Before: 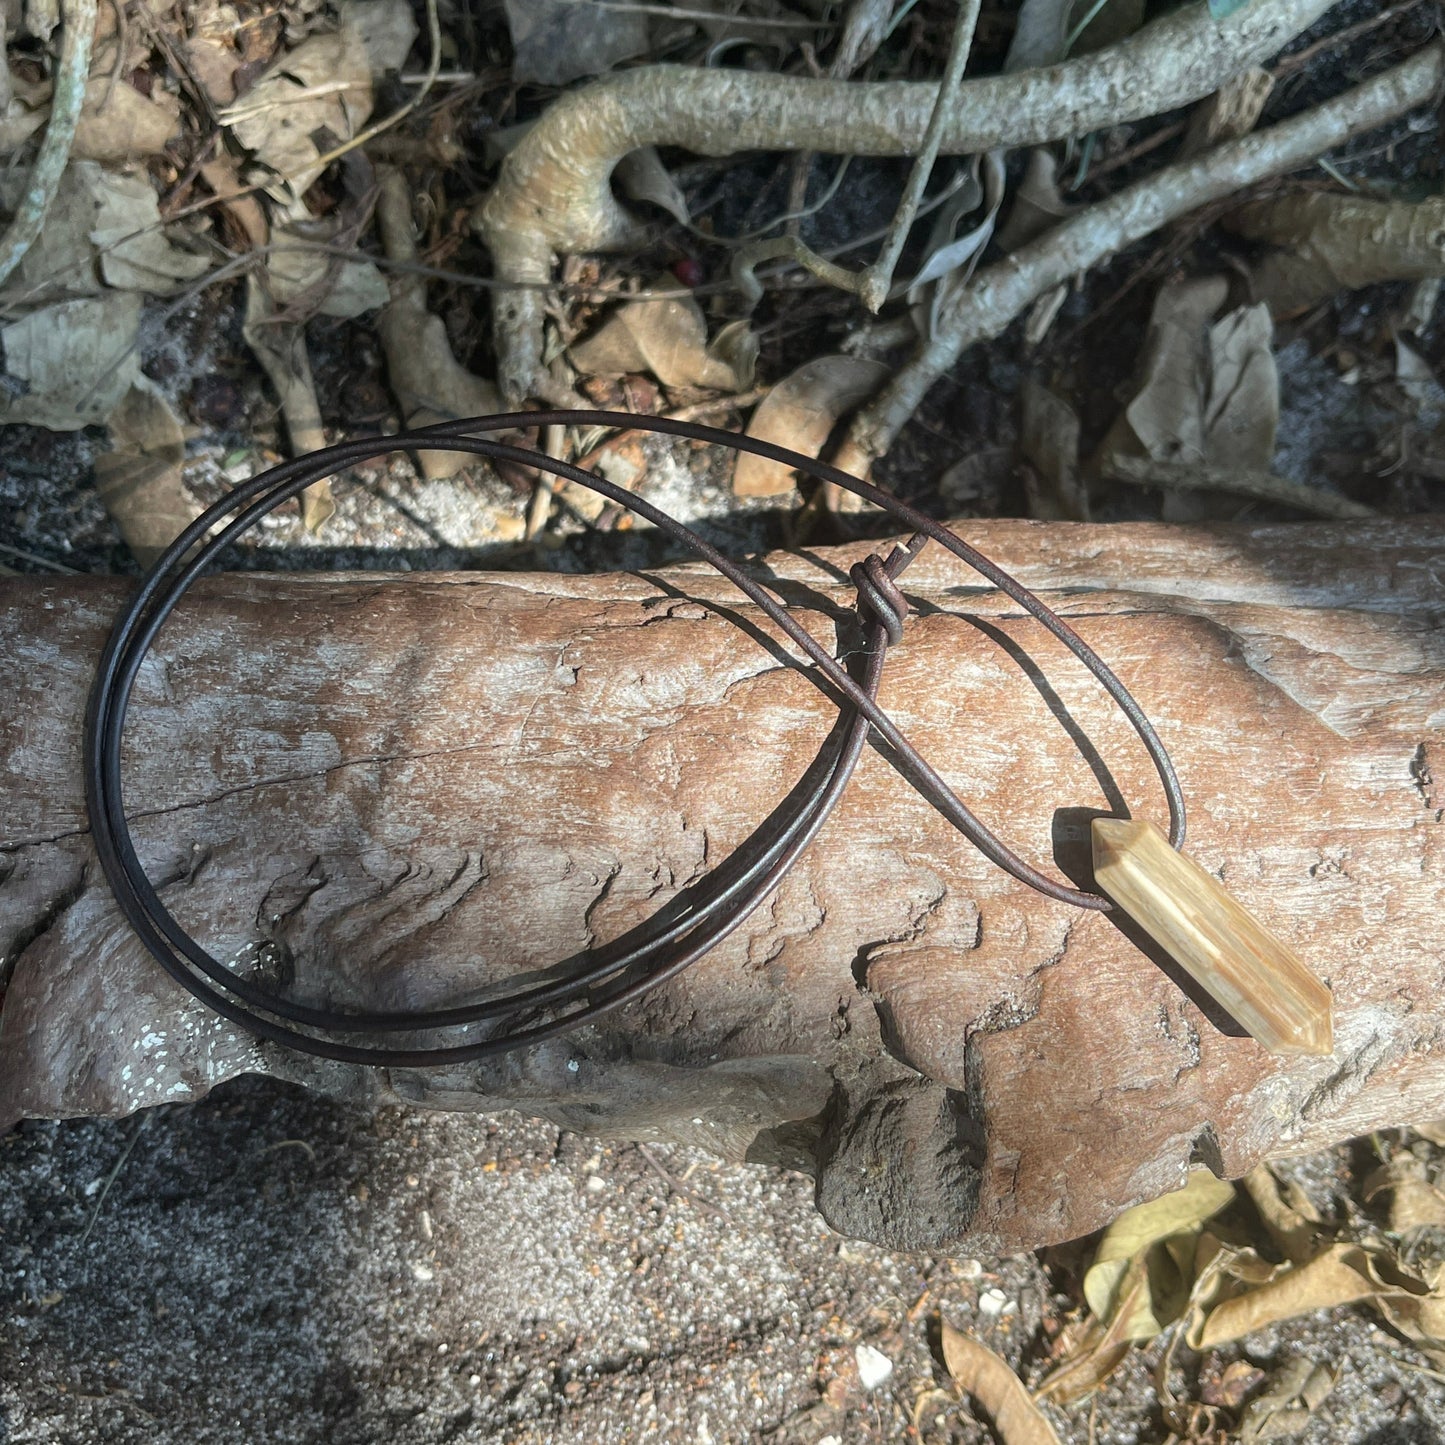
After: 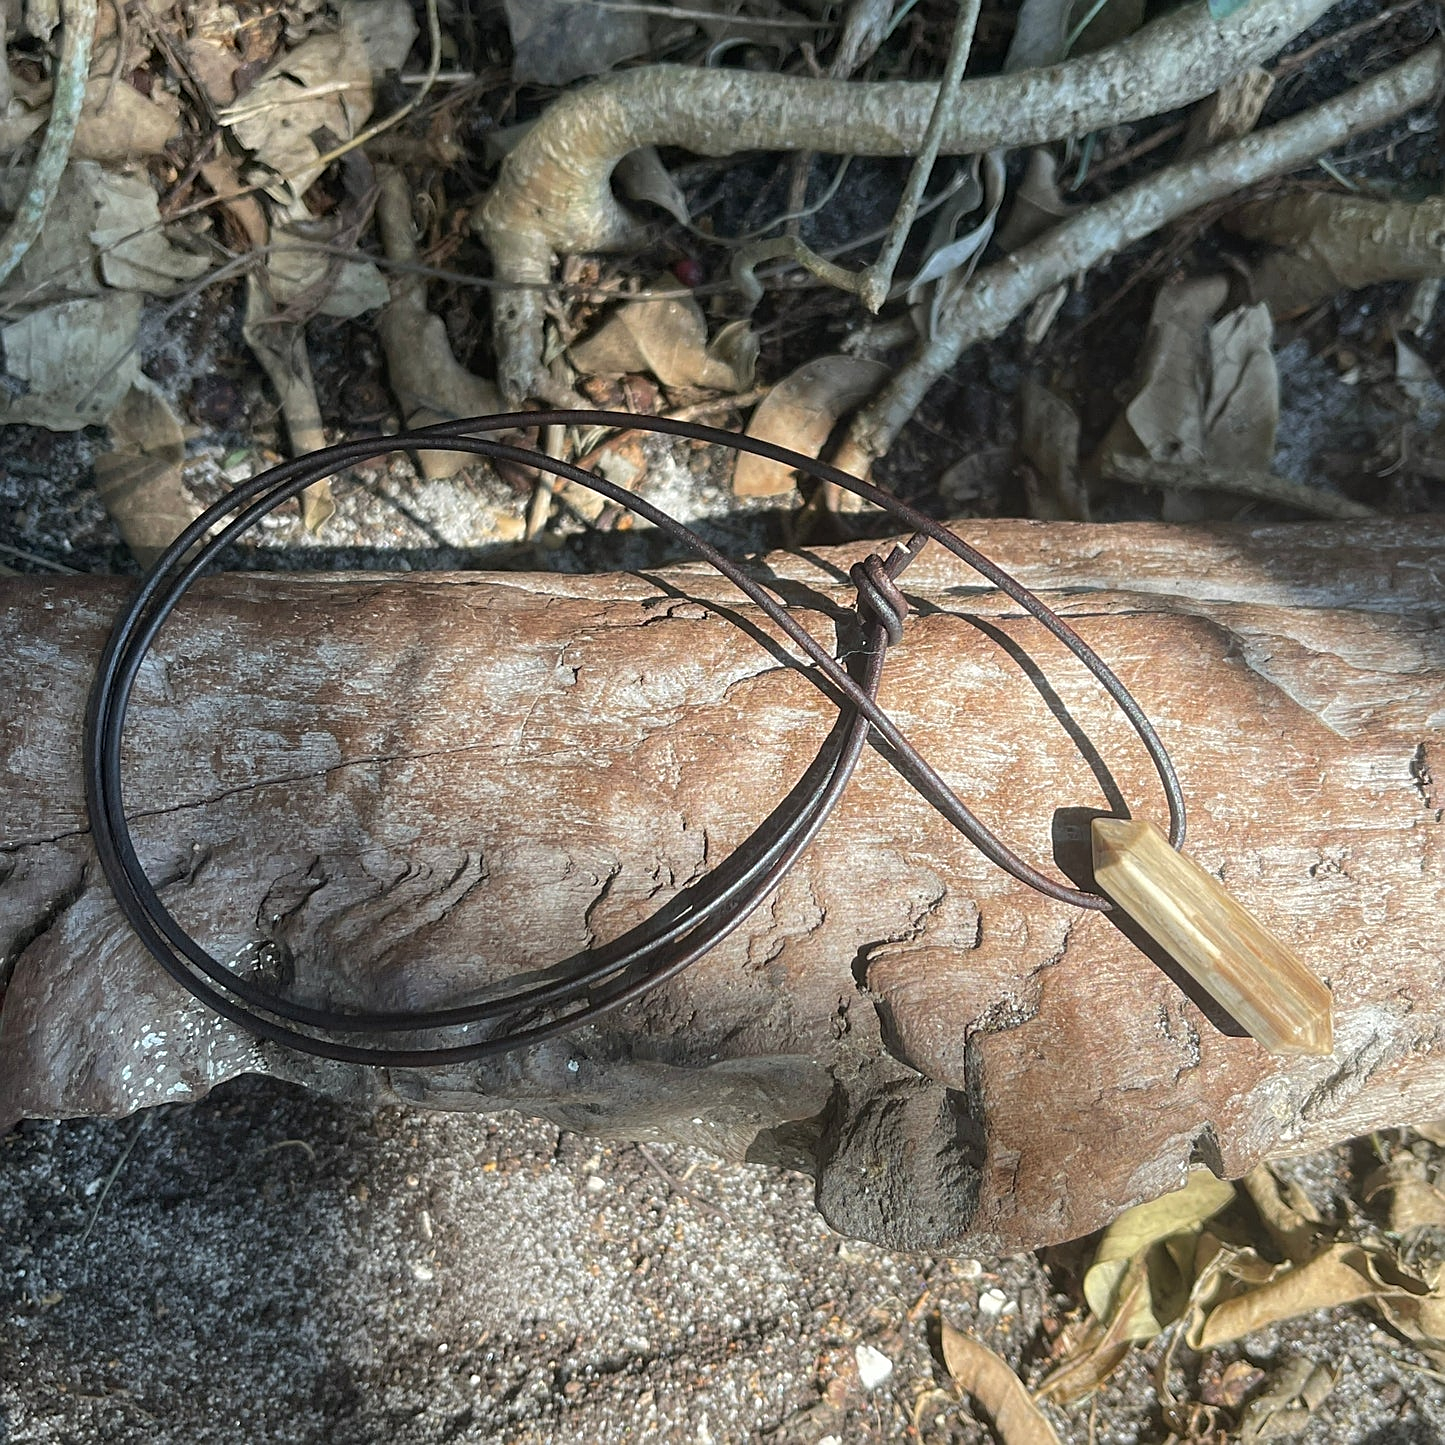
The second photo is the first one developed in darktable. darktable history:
shadows and highlights: shadows 25.01, highlights -25.13
sharpen: on, module defaults
